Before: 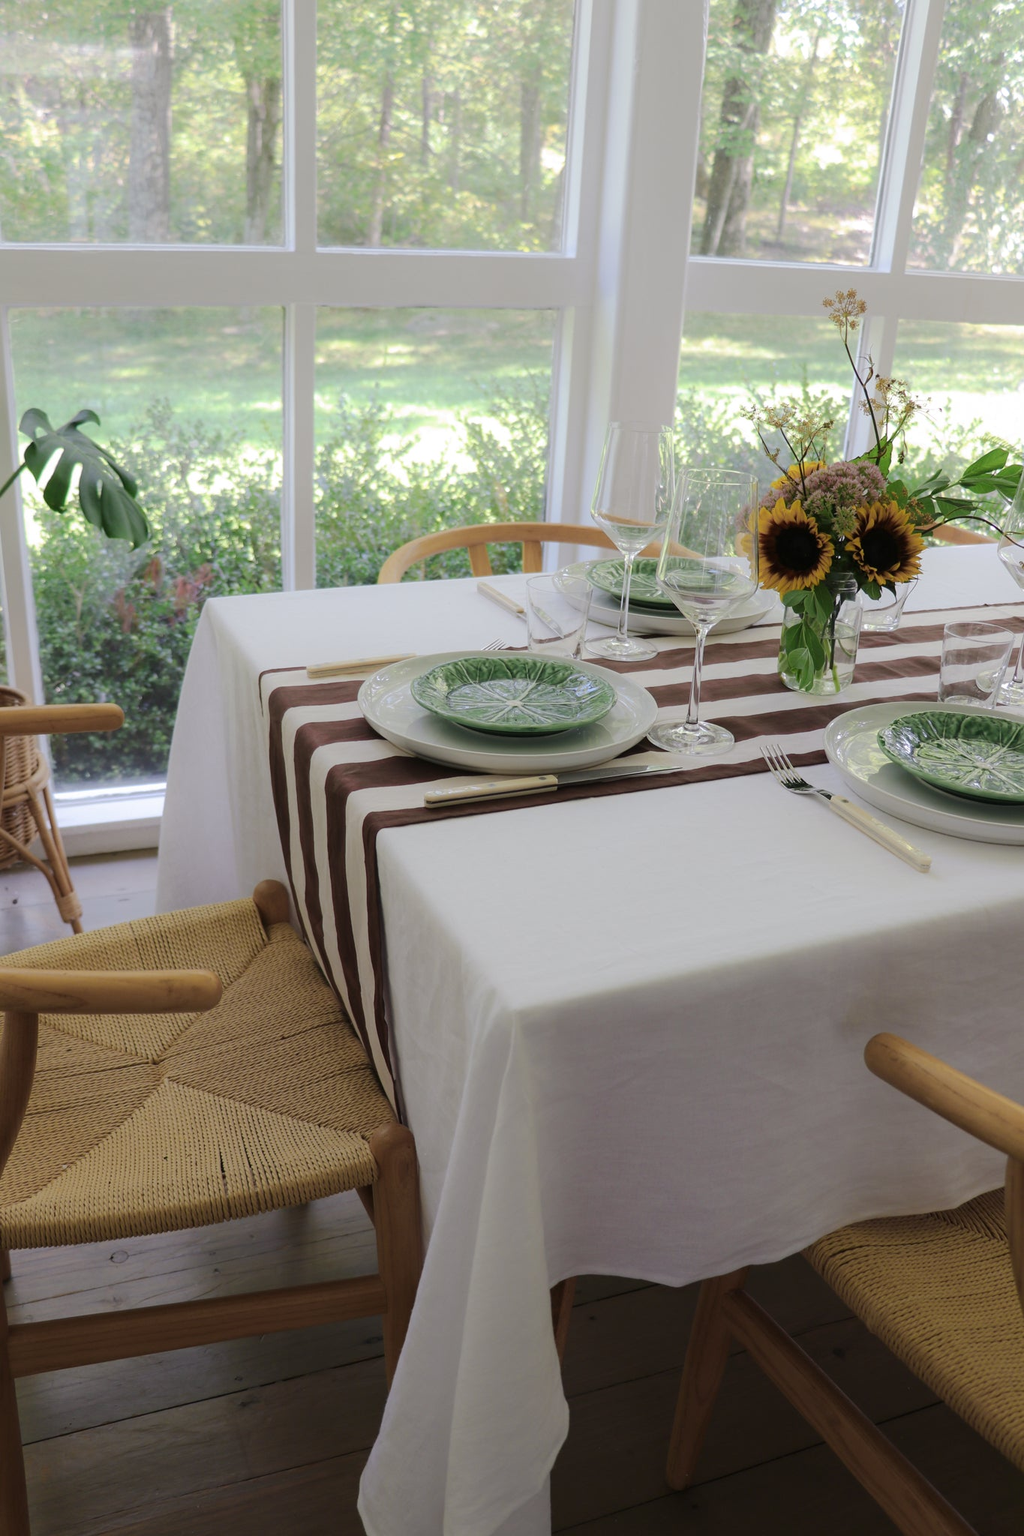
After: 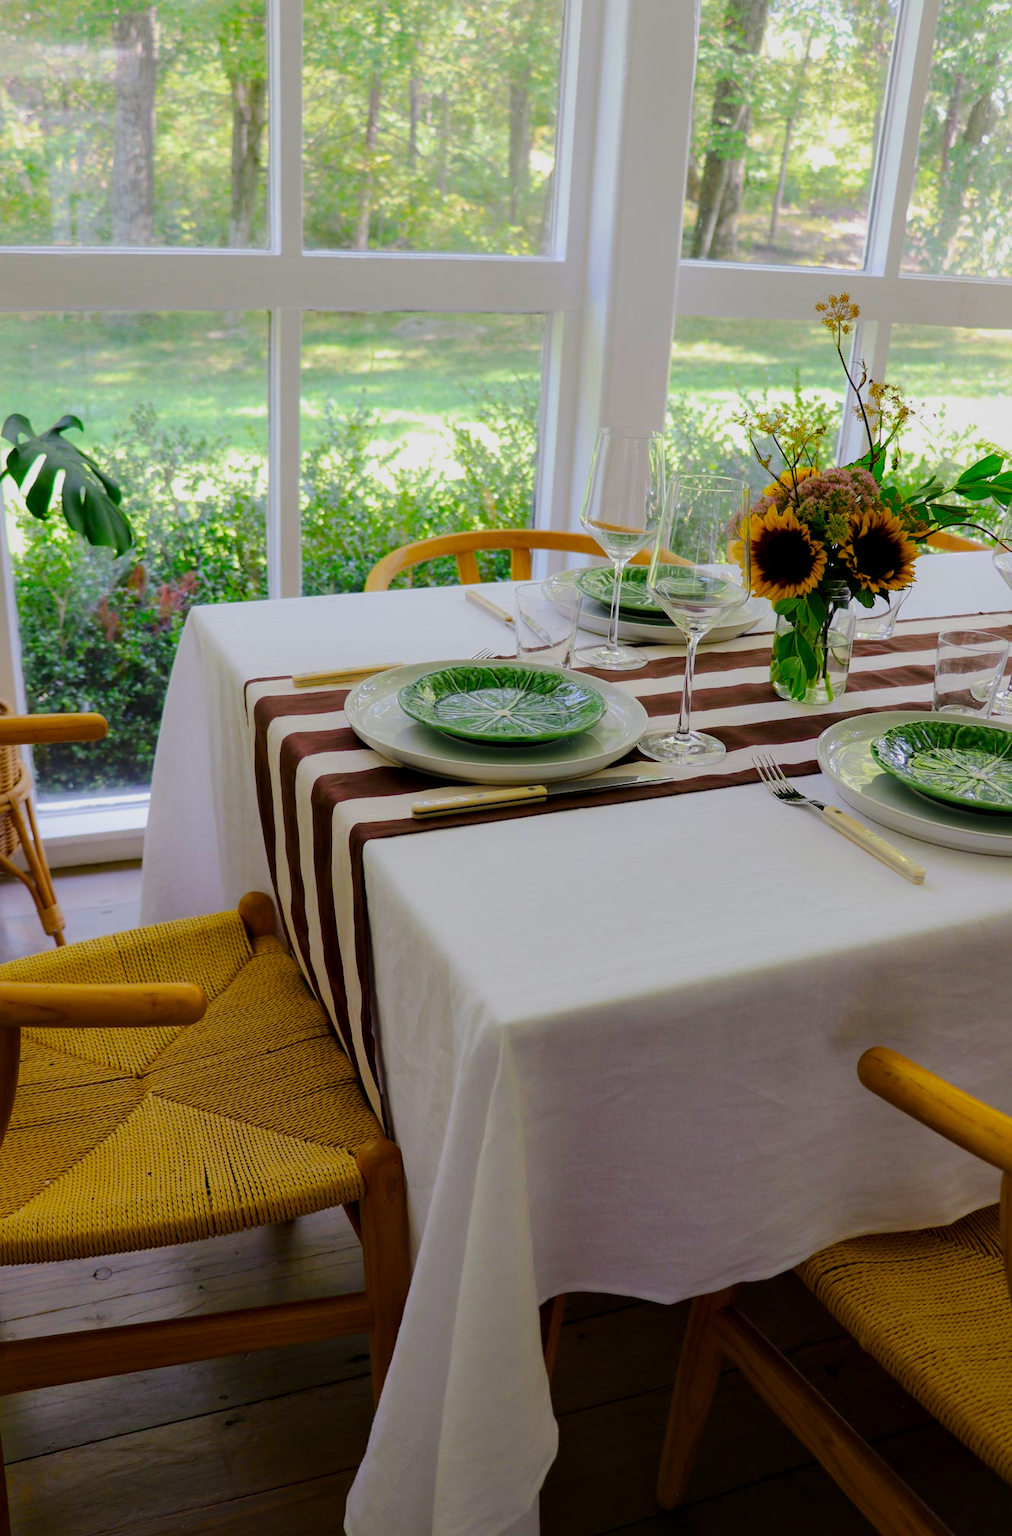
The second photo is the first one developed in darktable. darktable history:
contrast brightness saturation: contrast 0.08, saturation 0.2
exposure: exposure -0.048 EV, compensate highlight preservation false
color balance: input saturation 134.34%, contrast -10.04%, contrast fulcrum 19.67%, output saturation 133.51%
local contrast: mode bilateral grid, contrast 20, coarseness 50, detail 132%, midtone range 0.2
crop and rotate: left 1.774%, right 0.633%, bottom 1.28%
filmic rgb: middle gray luminance 21.73%, black relative exposure -14 EV, white relative exposure 2.96 EV, threshold 6 EV, target black luminance 0%, hardness 8.81, latitude 59.69%, contrast 1.208, highlights saturation mix 5%, shadows ↔ highlights balance 41.6%, add noise in highlights 0, color science v3 (2019), use custom middle-gray values true, iterations of high-quality reconstruction 0, contrast in highlights soft, enable highlight reconstruction true
